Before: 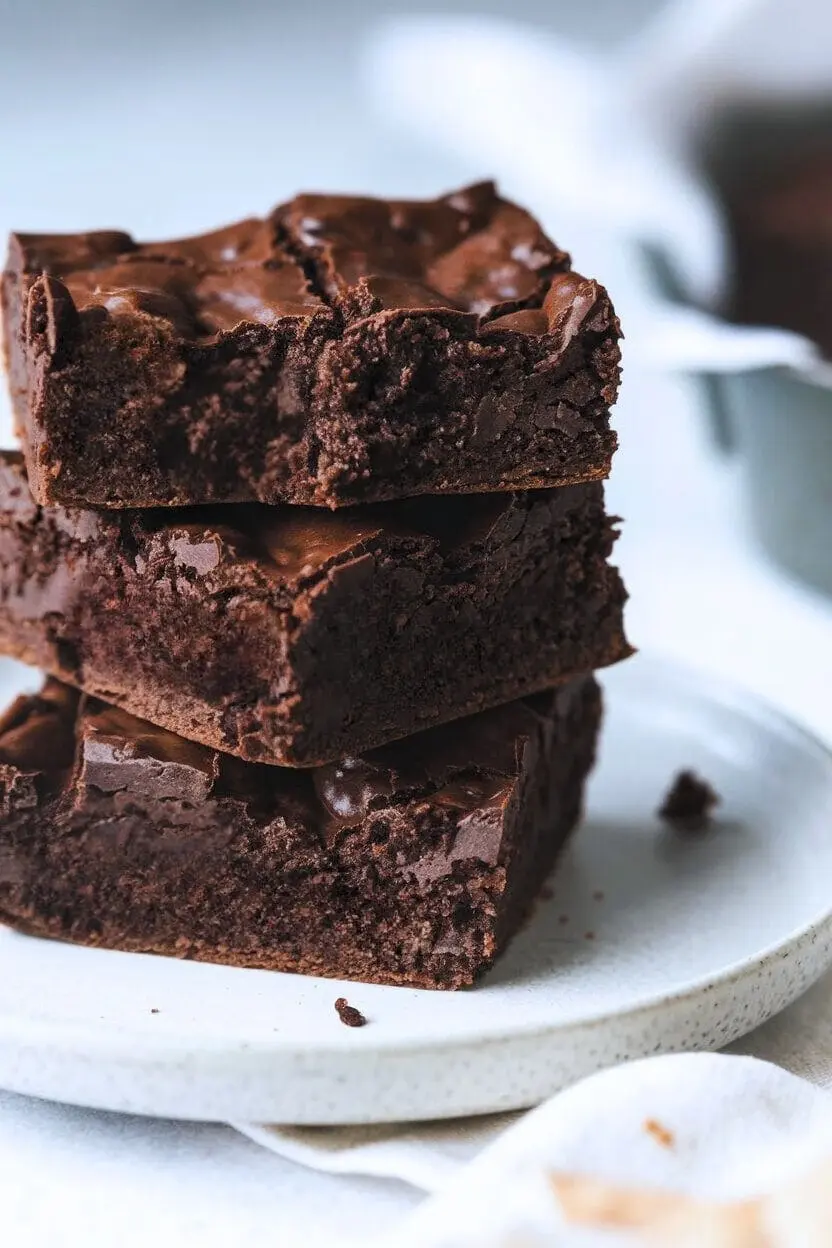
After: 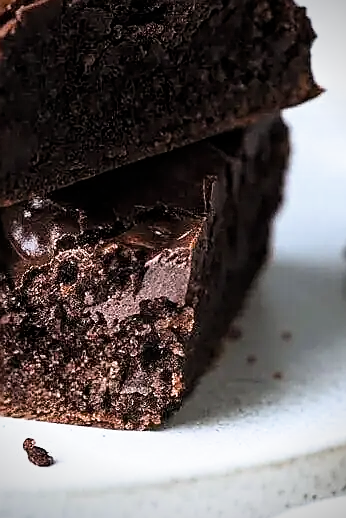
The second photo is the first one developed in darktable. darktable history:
filmic rgb: black relative exposure -11.94 EV, white relative exposure 2.82 EV, threshold 5.95 EV, target black luminance 0%, hardness 7.99, latitude 70.22%, contrast 1.139, highlights saturation mix 10.32%, shadows ↔ highlights balance -0.391%, add noise in highlights 0.001, color science v3 (2019), use custom middle-gray values true, contrast in highlights soft, enable highlight reconstruction true
sharpen: radius 1.427, amount 1.262, threshold 0.717
crop: left 37.574%, top 44.945%, right 20.726%, bottom 13.528%
exposure: black level correction 0.004, exposure 0.385 EV, compensate exposure bias true, compensate highlight preservation false
vignetting: brightness -0.603, saturation 0.003
